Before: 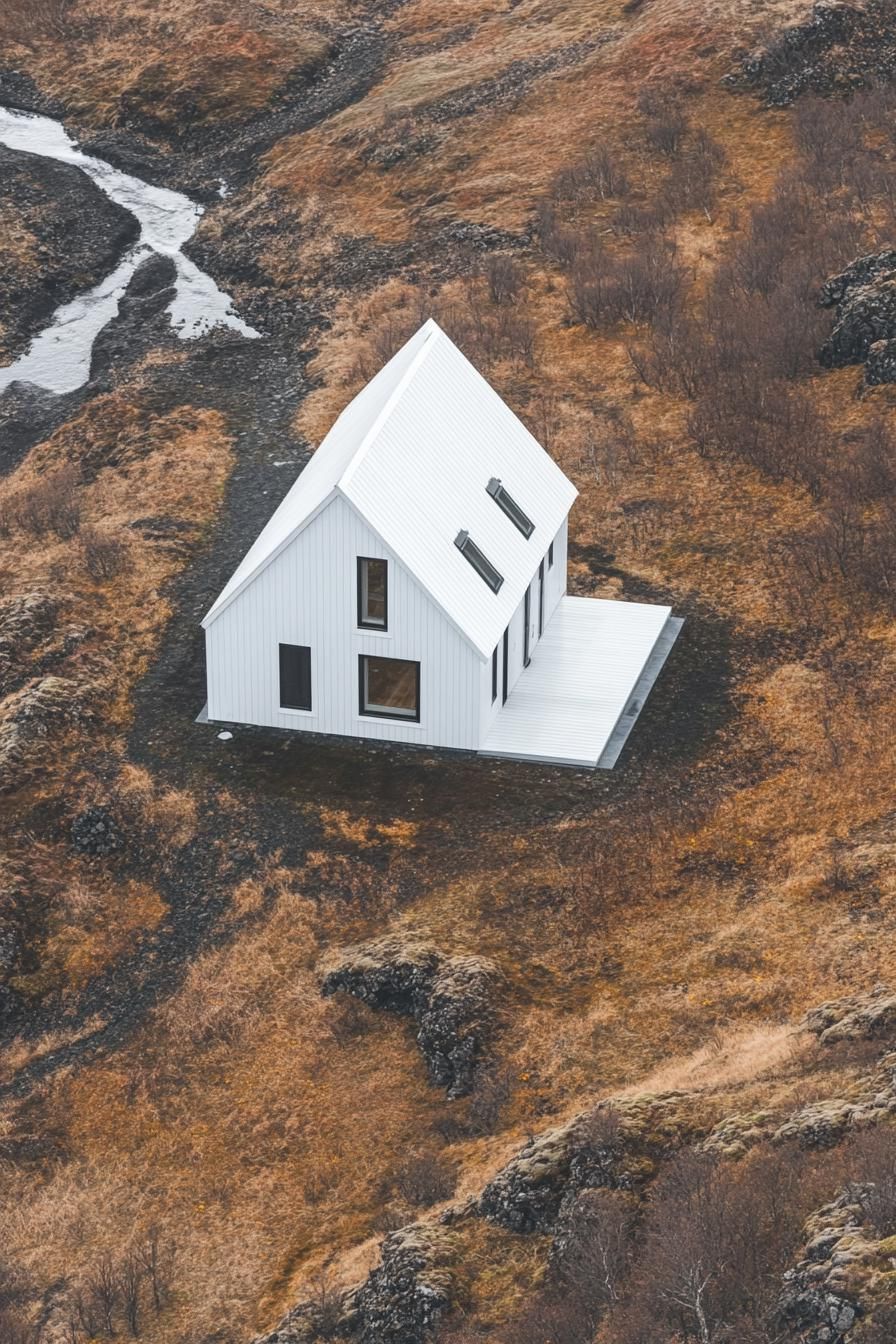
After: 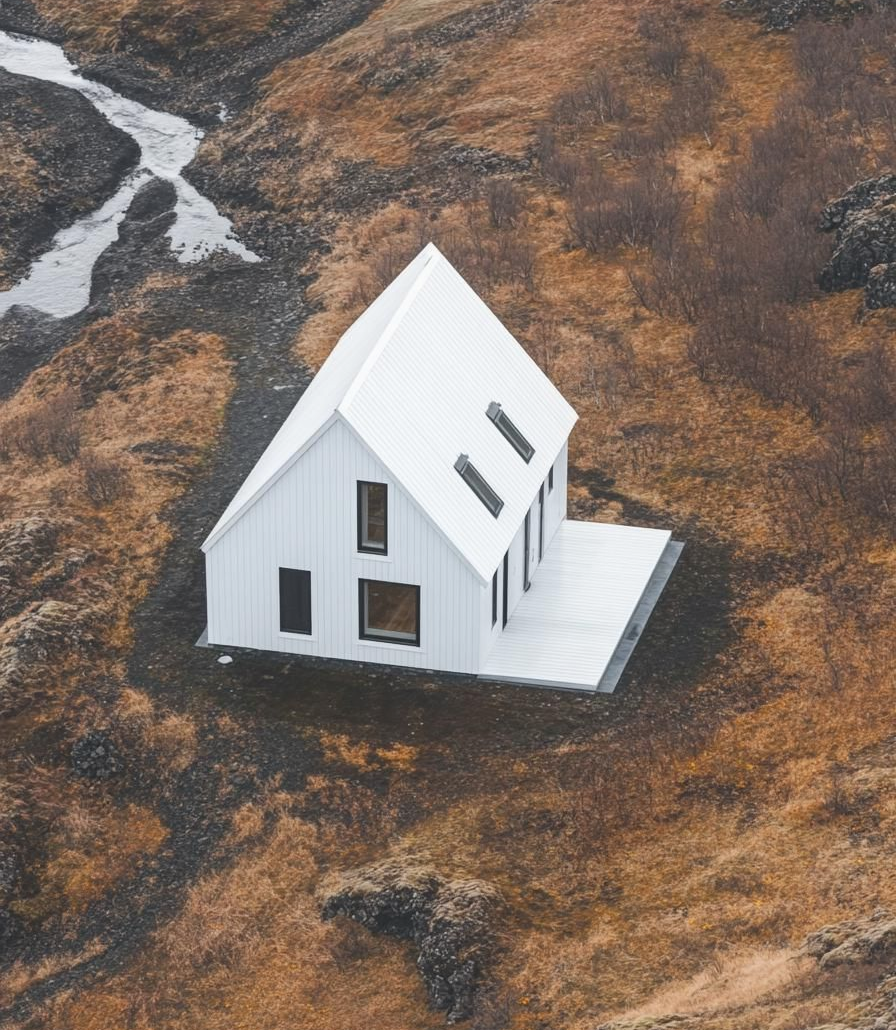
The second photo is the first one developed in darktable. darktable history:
contrast equalizer: octaves 7, y [[0.6 ×6], [0.55 ×6], [0 ×6], [0 ×6], [0 ×6]], mix -0.3
crop: top 5.667%, bottom 17.637%
